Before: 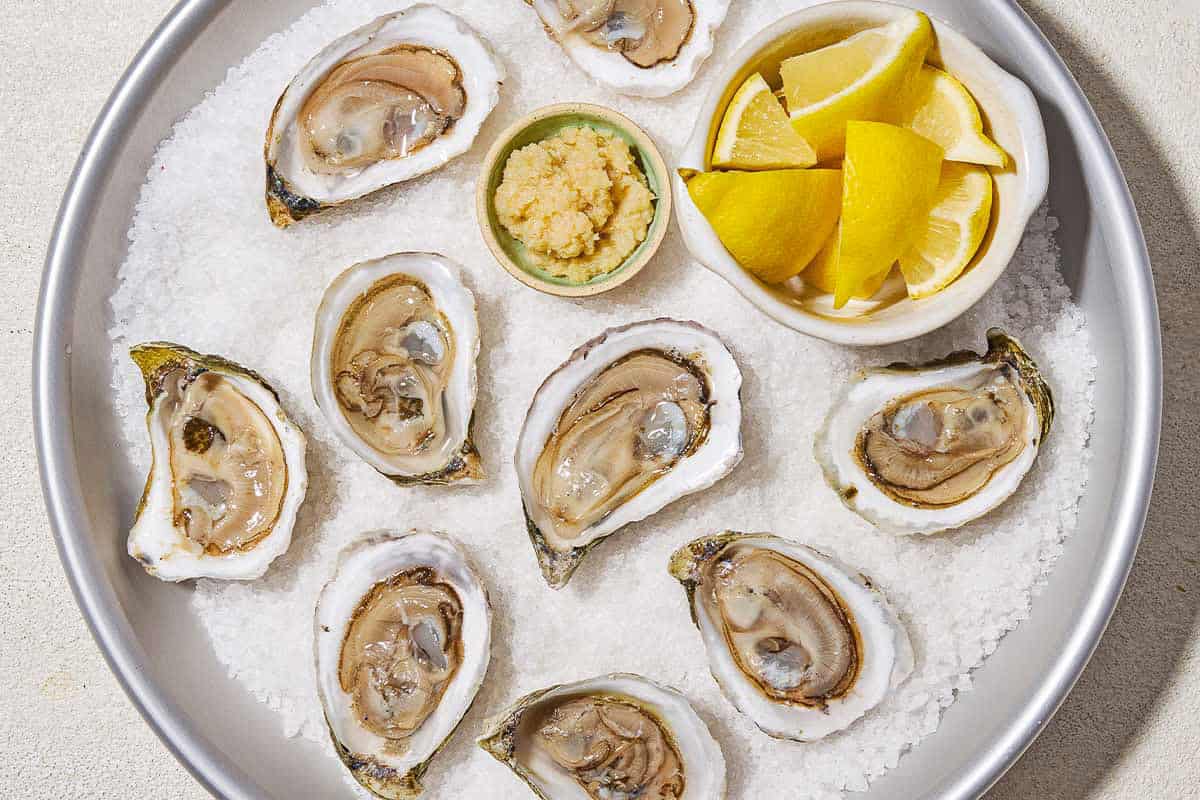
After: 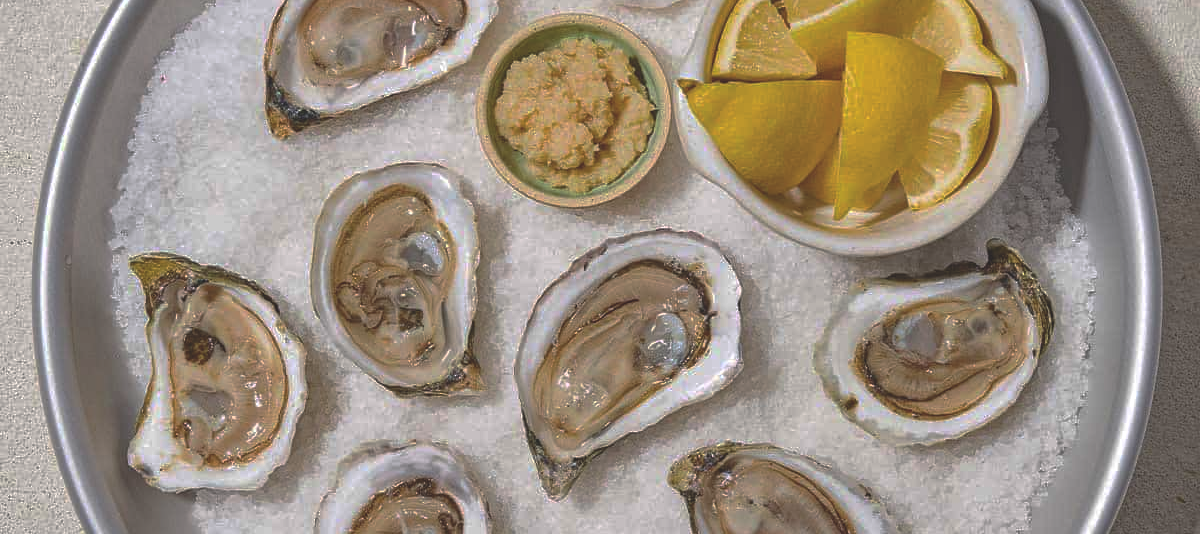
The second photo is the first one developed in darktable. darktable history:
crop: top 11.137%, bottom 22.07%
base curve: curves: ch0 [(0, 0) (0.841, 0.609) (1, 1)], preserve colors none
exposure: black level correction -0.029, compensate highlight preservation false
